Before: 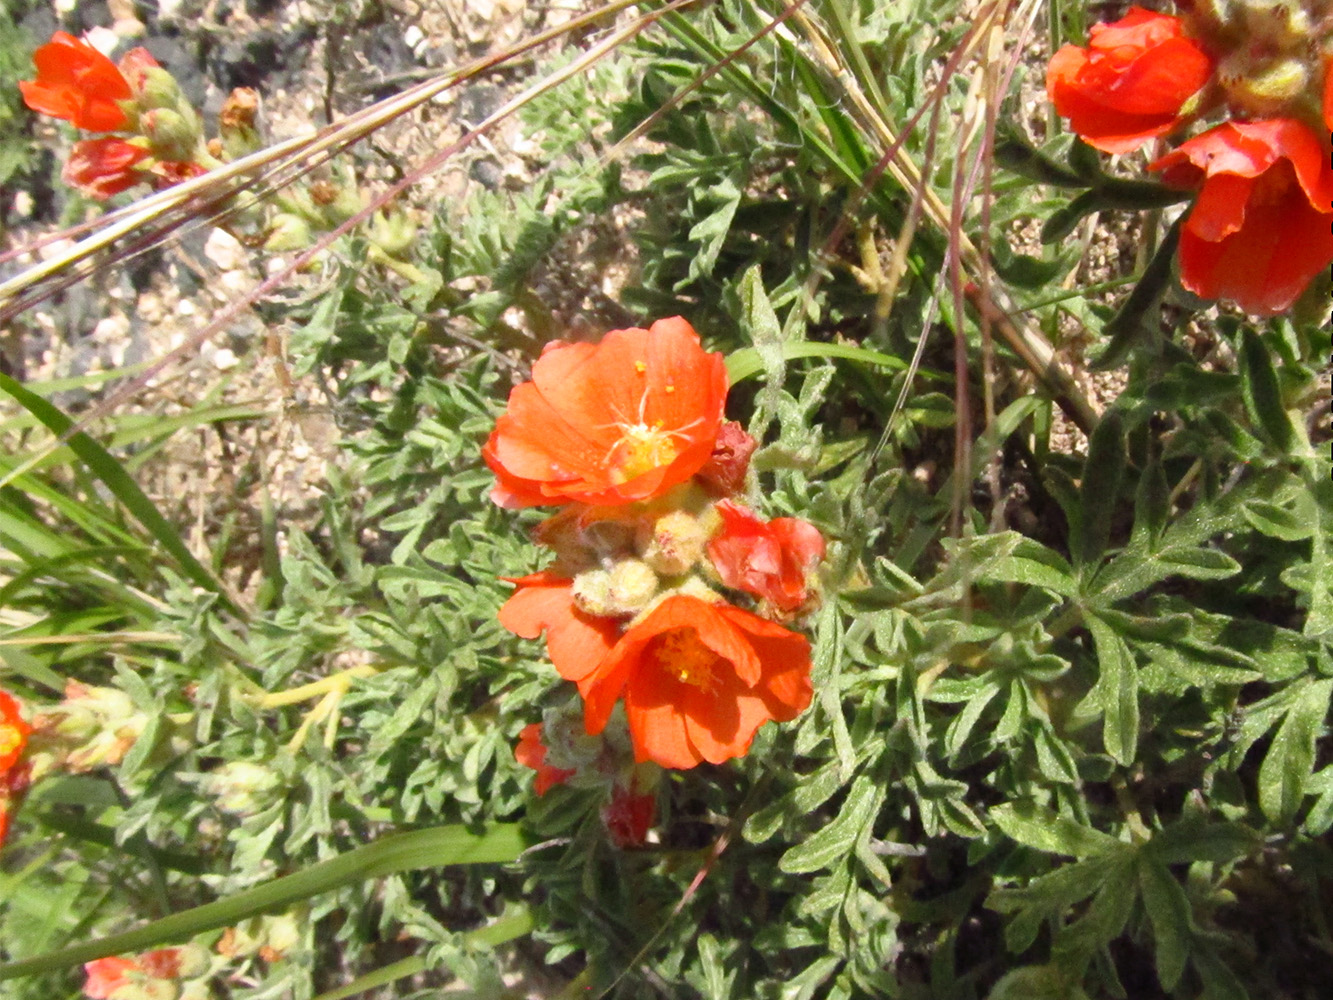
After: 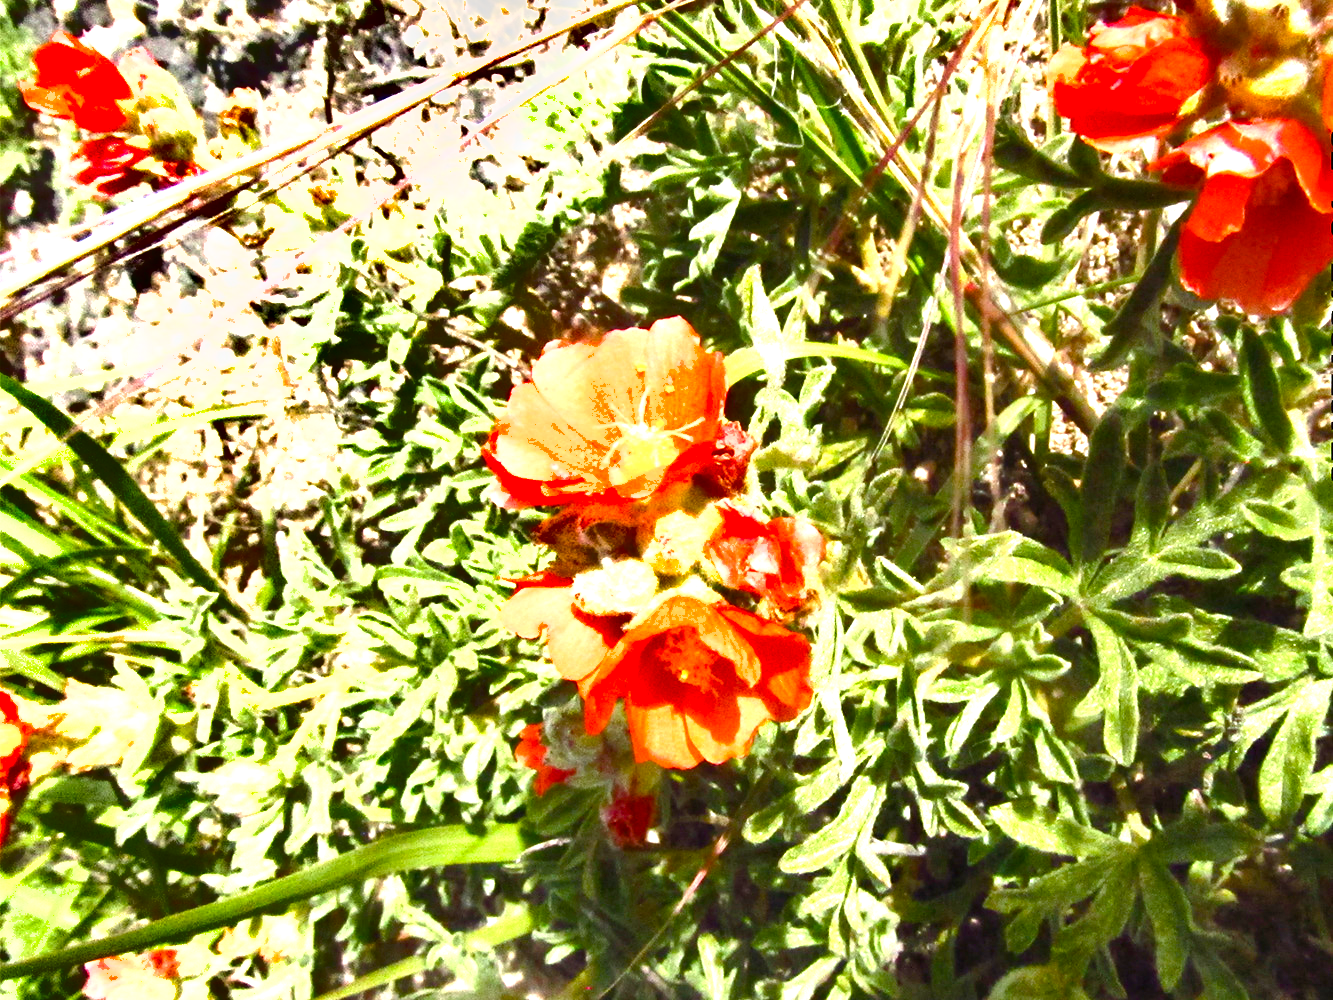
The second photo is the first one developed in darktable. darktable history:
sharpen: radius 5.342, amount 0.311, threshold 26.489
color balance rgb: linear chroma grading › global chroma 9.623%, perceptual saturation grading › global saturation 20%, perceptual saturation grading › highlights -25.174%, perceptual saturation grading › shadows 50.06%, perceptual brilliance grading › global brilliance 14.212%, perceptual brilliance grading › shadows -34.568%
exposure: exposure 1 EV, compensate exposure bias true, compensate highlight preservation false
shadows and highlights: soften with gaussian
